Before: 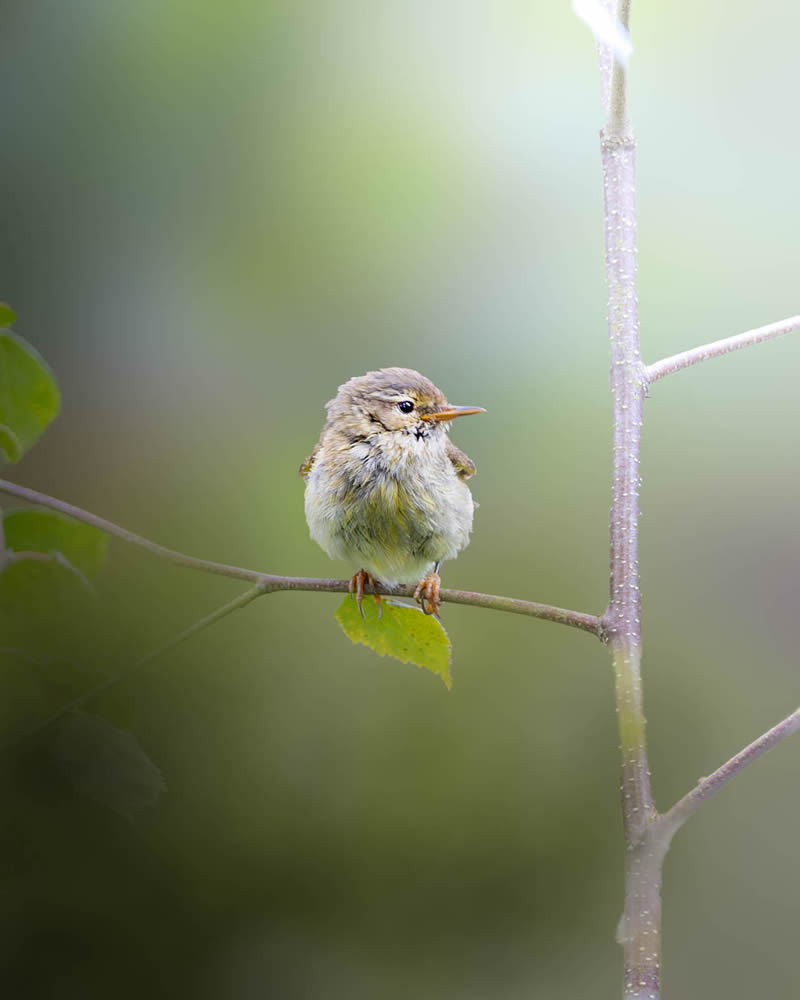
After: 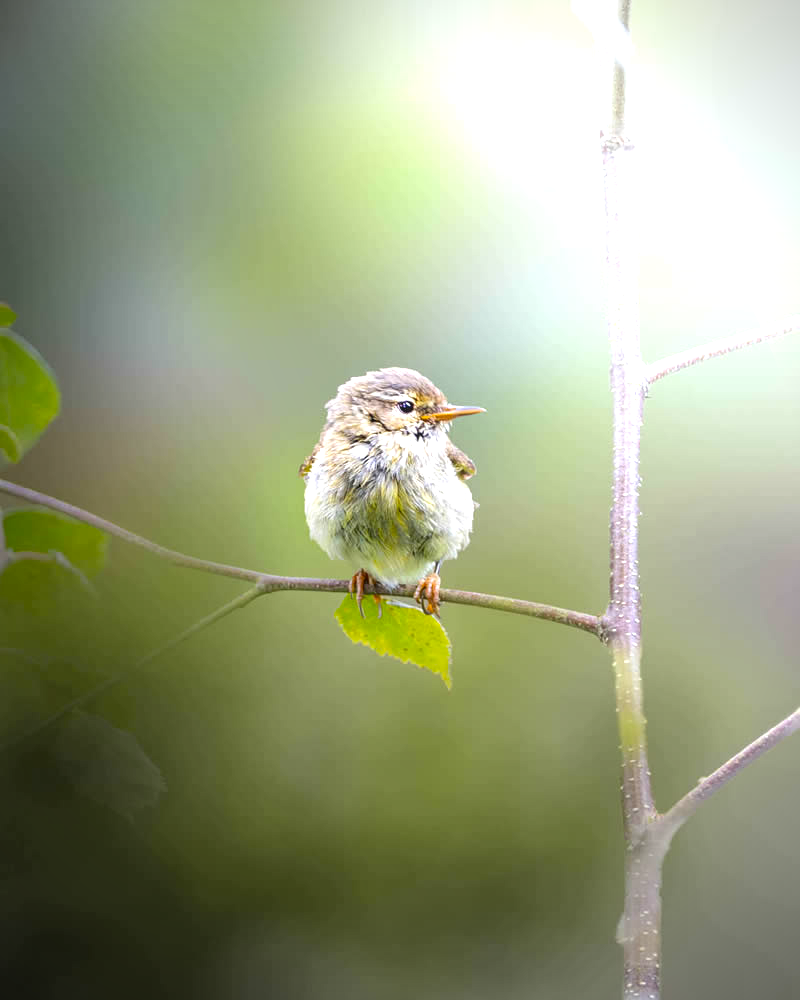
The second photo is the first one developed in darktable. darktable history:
vignetting: unbound false
local contrast: on, module defaults
exposure: exposure 0.669 EV, compensate highlight preservation false
color balance: output saturation 110%
